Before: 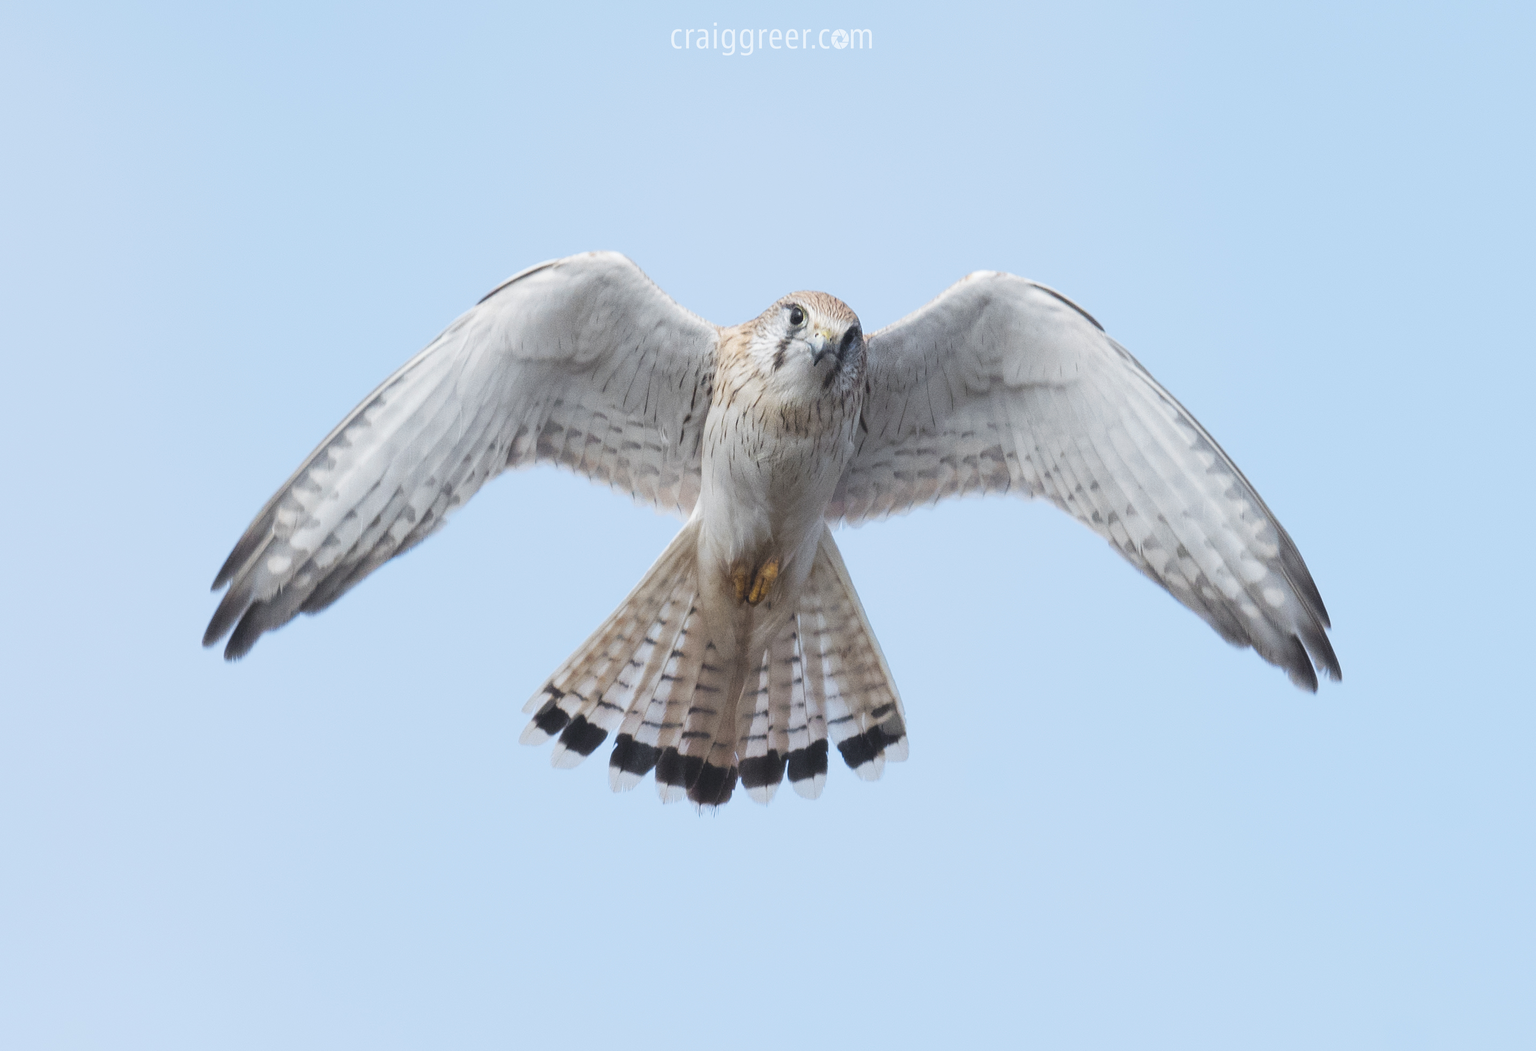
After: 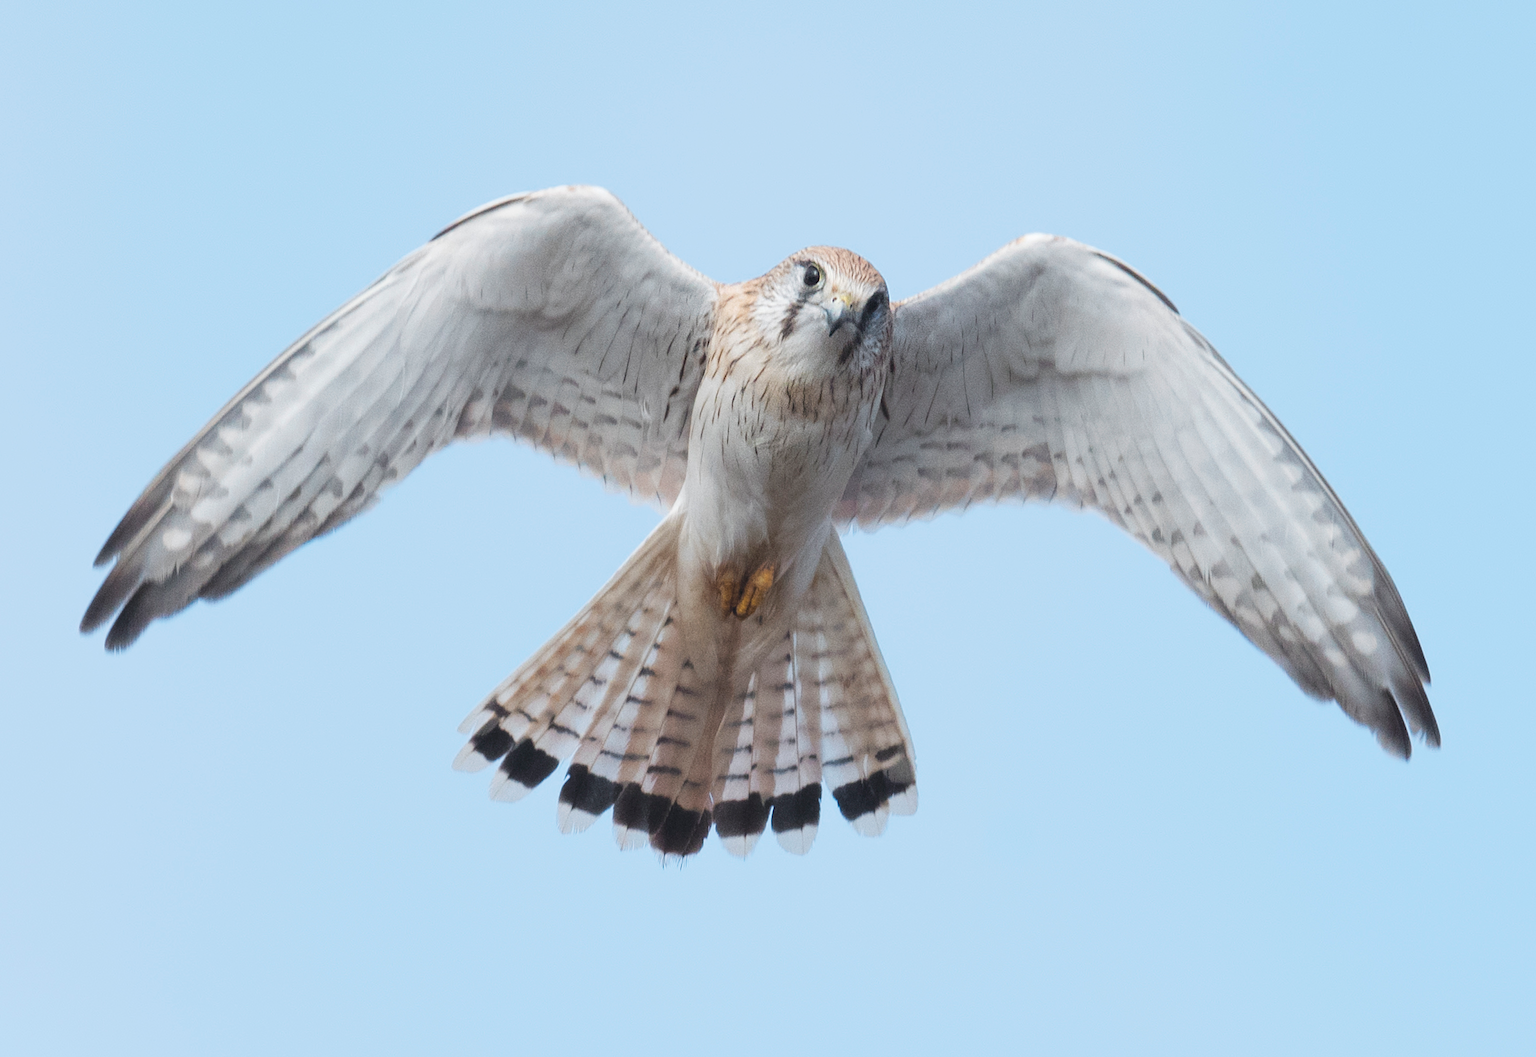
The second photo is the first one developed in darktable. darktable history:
crop and rotate: angle -3.1°, left 5.298%, top 5.181%, right 4.743%, bottom 4.273%
